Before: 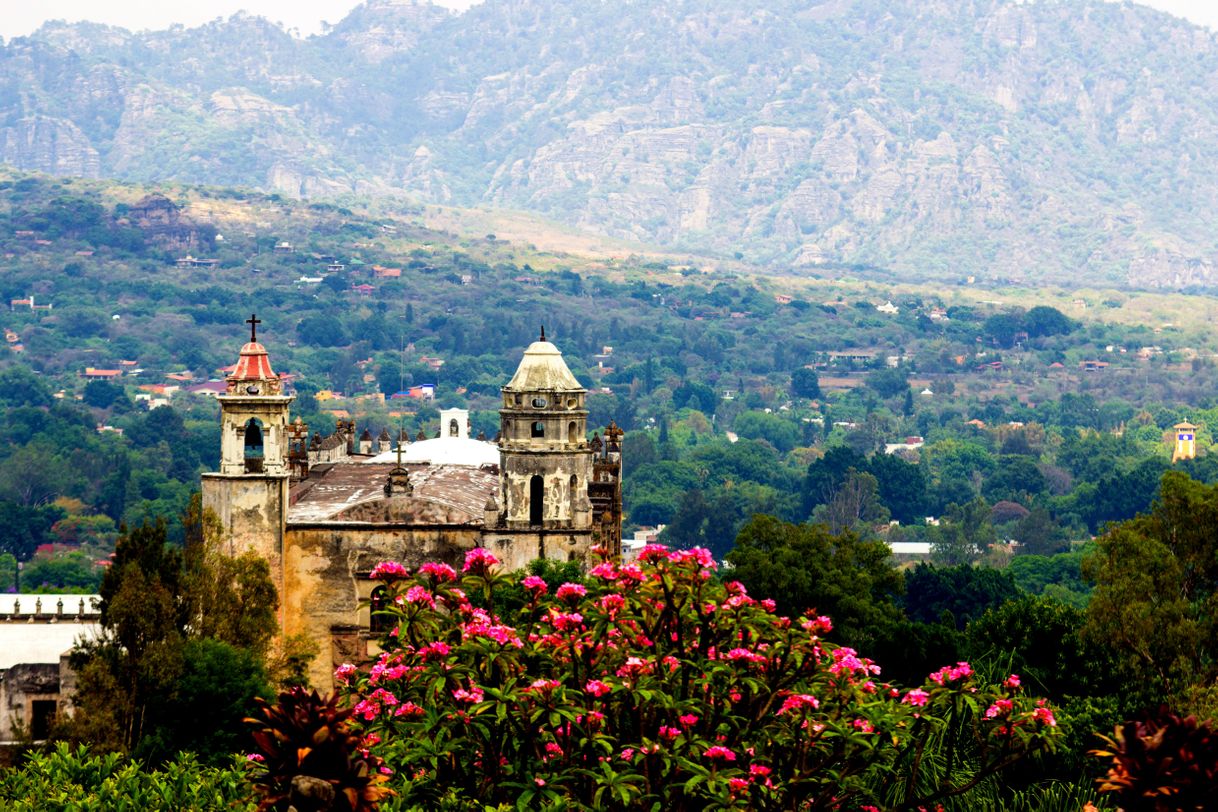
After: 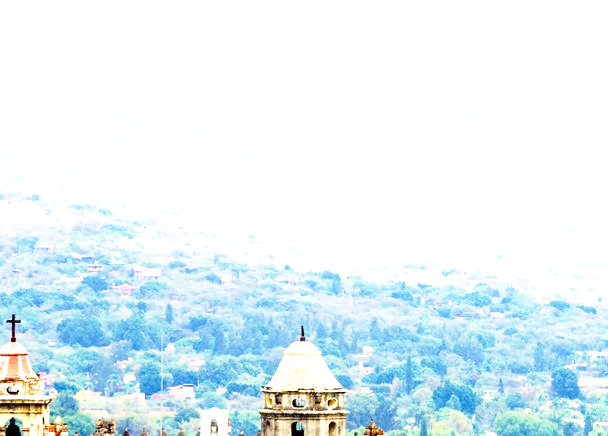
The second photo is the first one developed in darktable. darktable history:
contrast brightness saturation: contrast 0.007, saturation -0.058
base curve: curves: ch0 [(0, 0) (0.028, 0.03) (0.121, 0.232) (0.46, 0.748) (0.859, 0.968) (1, 1)], preserve colors none
exposure: exposure 1.204 EV, compensate exposure bias true, compensate highlight preservation false
crop: left 19.728%, right 30.287%, bottom 46.21%
